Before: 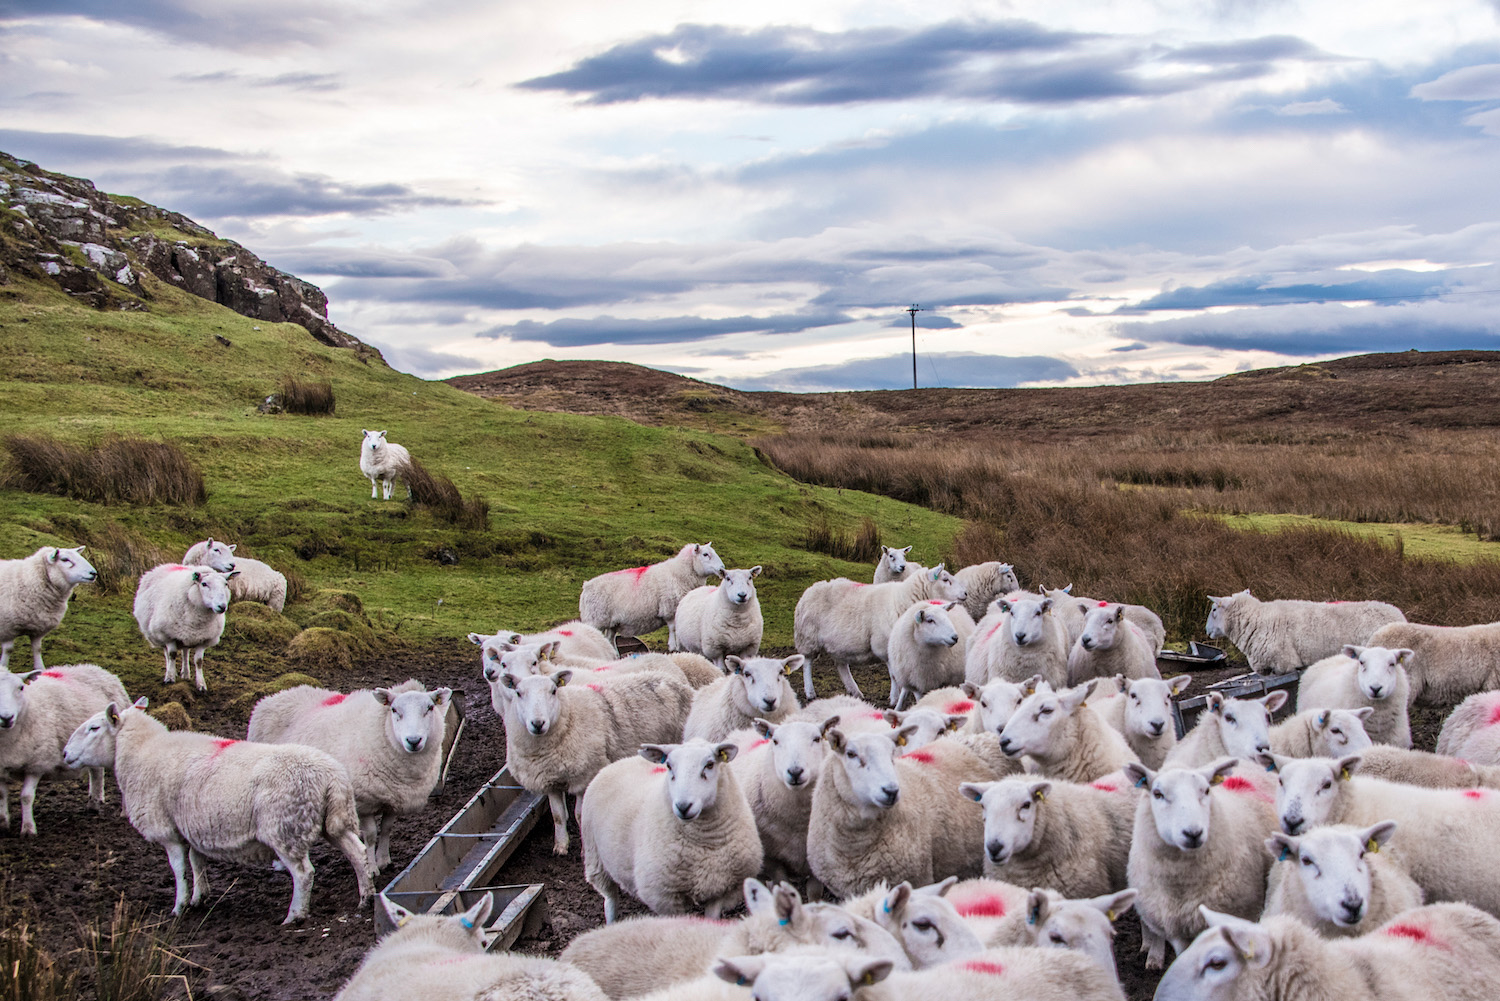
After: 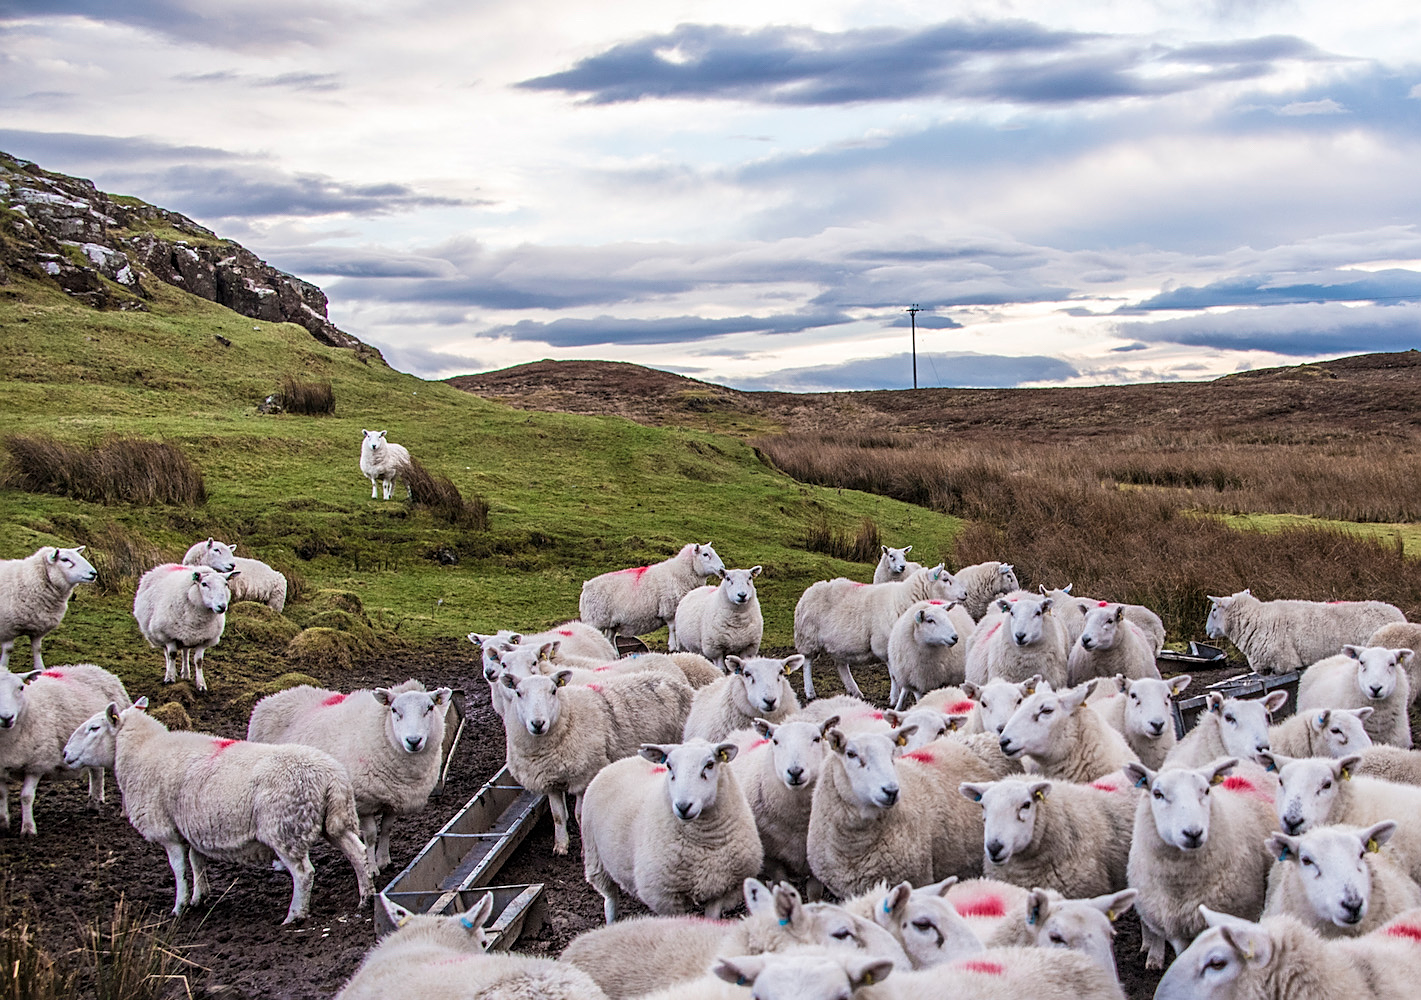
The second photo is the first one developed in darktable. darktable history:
crop and rotate: left 0%, right 5.246%
sharpen: on, module defaults
